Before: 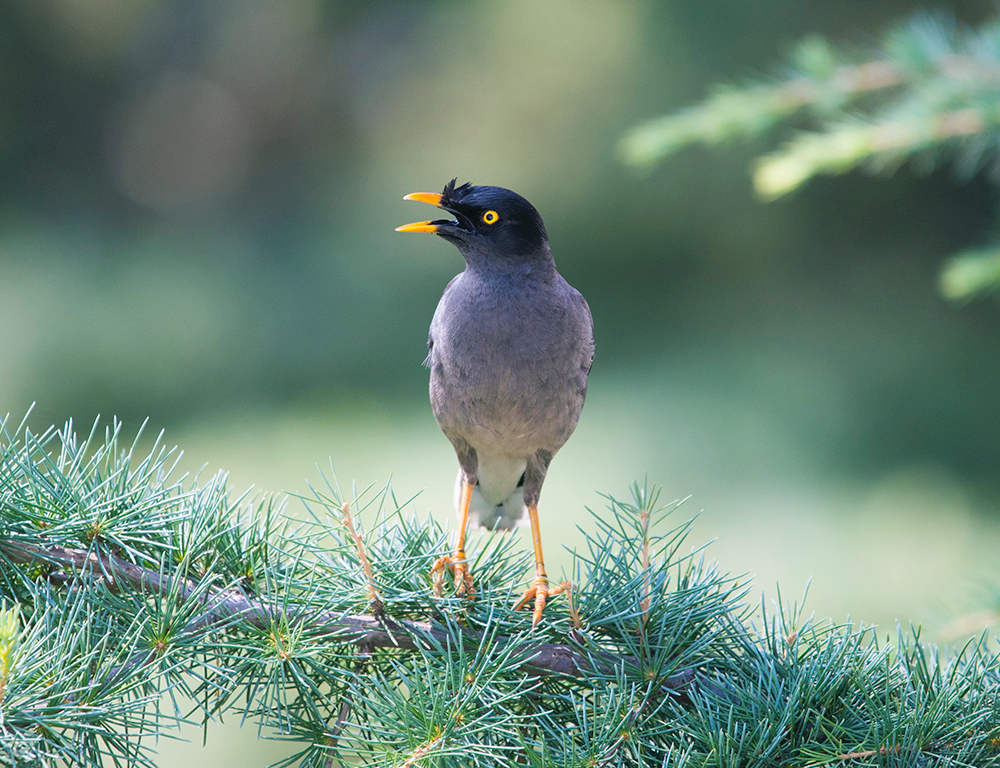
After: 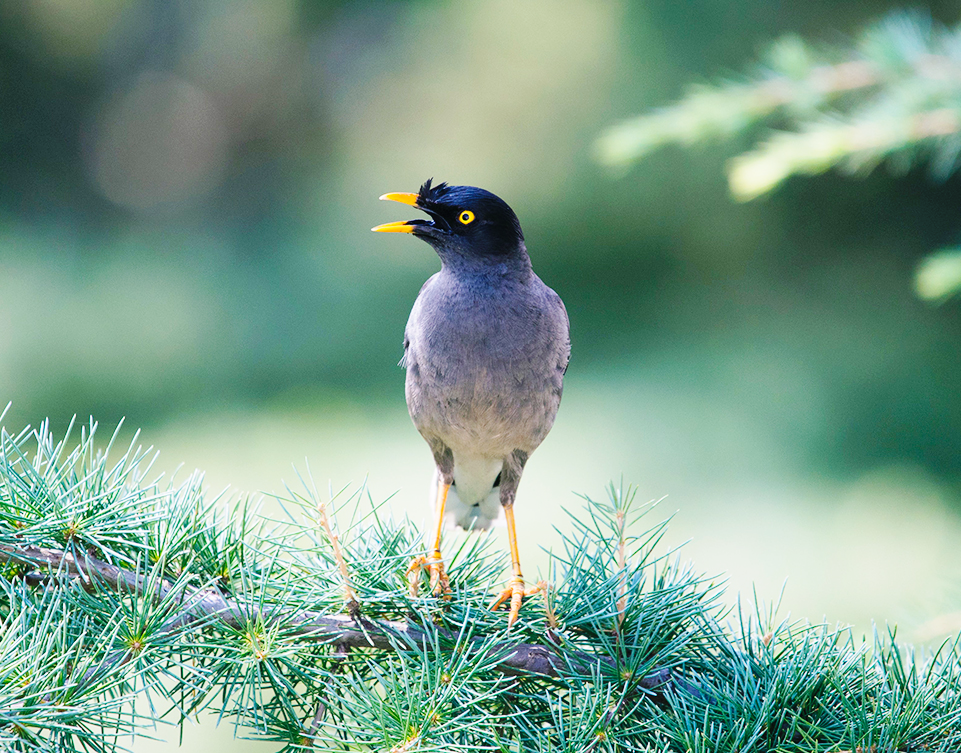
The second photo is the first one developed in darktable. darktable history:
base curve: curves: ch0 [(0, 0) (0.036, 0.025) (0.121, 0.166) (0.206, 0.329) (0.605, 0.79) (1, 1)], preserve colors none
crop and rotate: left 2.499%, right 1.324%, bottom 1.904%
exposure: compensate highlight preservation false
